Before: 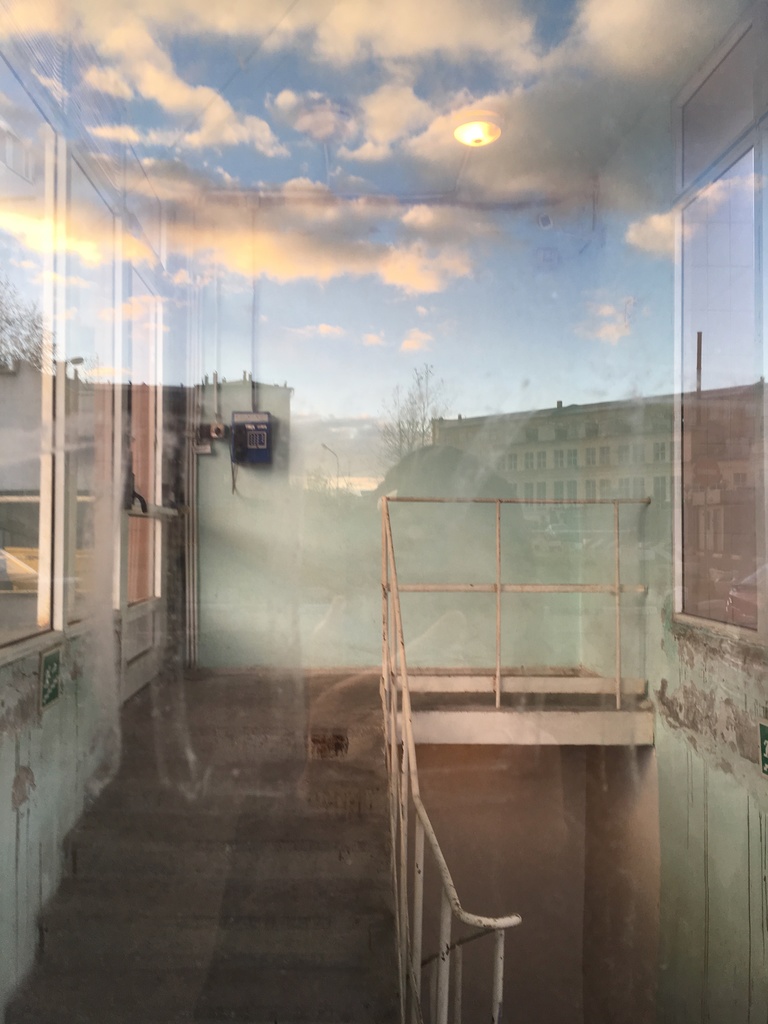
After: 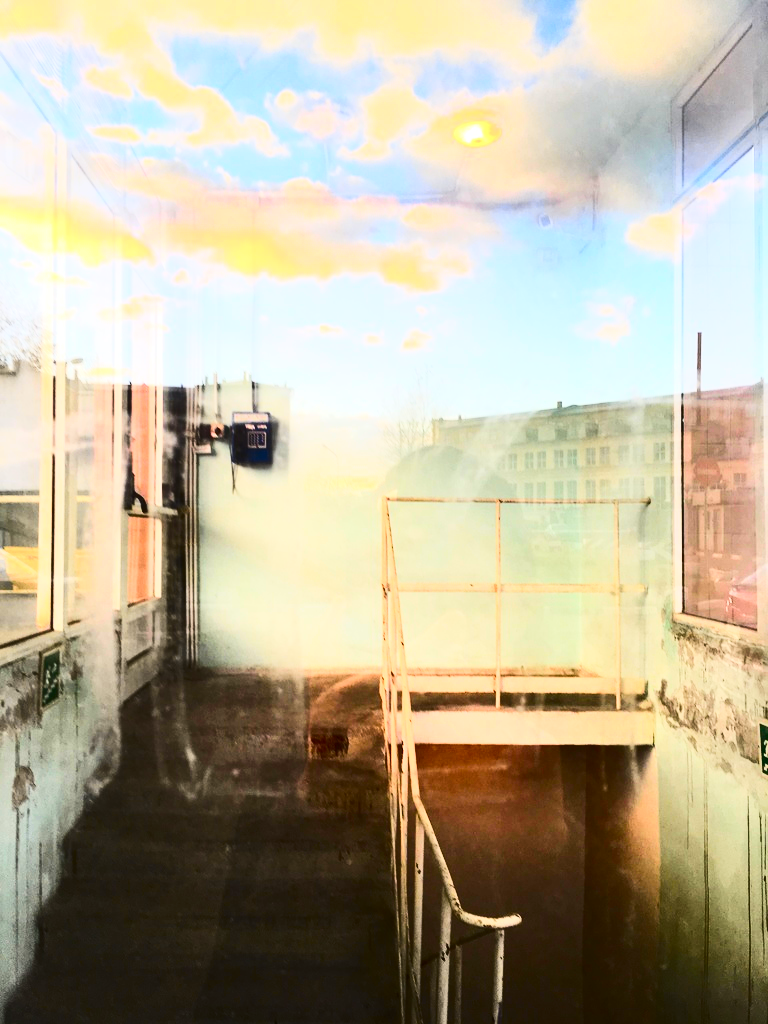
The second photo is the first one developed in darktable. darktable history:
color balance rgb: shadows lift › luminance -20%, power › hue 72.24°, highlights gain › luminance 15%, global offset › hue 171.6°, perceptual saturation grading › global saturation 14.09%, perceptual saturation grading › highlights -25%, perceptual saturation grading › shadows 25%, global vibrance 25%, contrast 10%
rgb curve: curves: ch0 [(0, 0) (0.284, 0.292) (0.505, 0.644) (1, 1)]; ch1 [(0, 0) (0.284, 0.292) (0.505, 0.644) (1, 1)]; ch2 [(0, 0) (0.284, 0.292) (0.505, 0.644) (1, 1)], compensate middle gray true
tone curve: curves: ch0 [(0, 0) (0.187, 0.12) (0.384, 0.363) (0.577, 0.681) (0.735, 0.881) (0.864, 0.959) (1, 0.987)]; ch1 [(0, 0) (0.402, 0.36) (0.476, 0.466) (0.501, 0.501) (0.518, 0.514) (0.564, 0.614) (0.614, 0.664) (0.741, 0.829) (1, 1)]; ch2 [(0, 0) (0.429, 0.387) (0.483, 0.481) (0.503, 0.501) (0.522, 0.531) (0.564, 0.605) (0.615, 0.697) (0.702, 0.774) (1, 0.895)], color space Lab, independent channels
